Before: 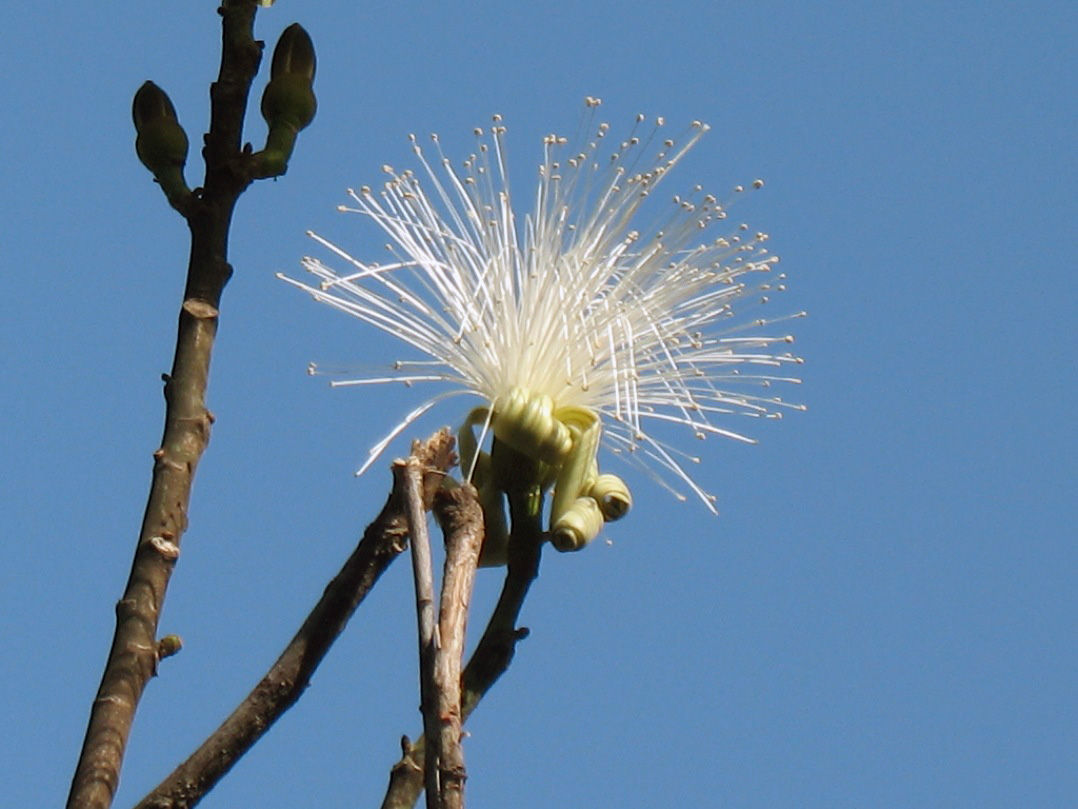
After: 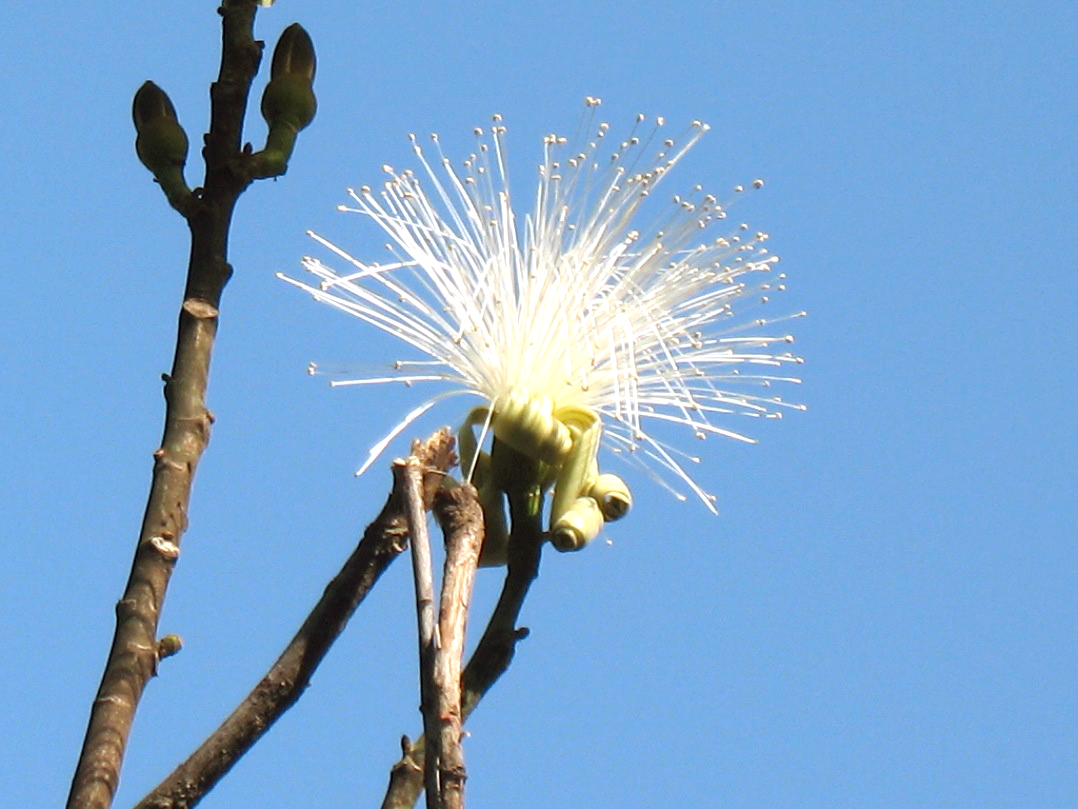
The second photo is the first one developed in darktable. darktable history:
exposure: exposure 0.73 EV, compensate exposure bias true, compensate highlight preservation false
